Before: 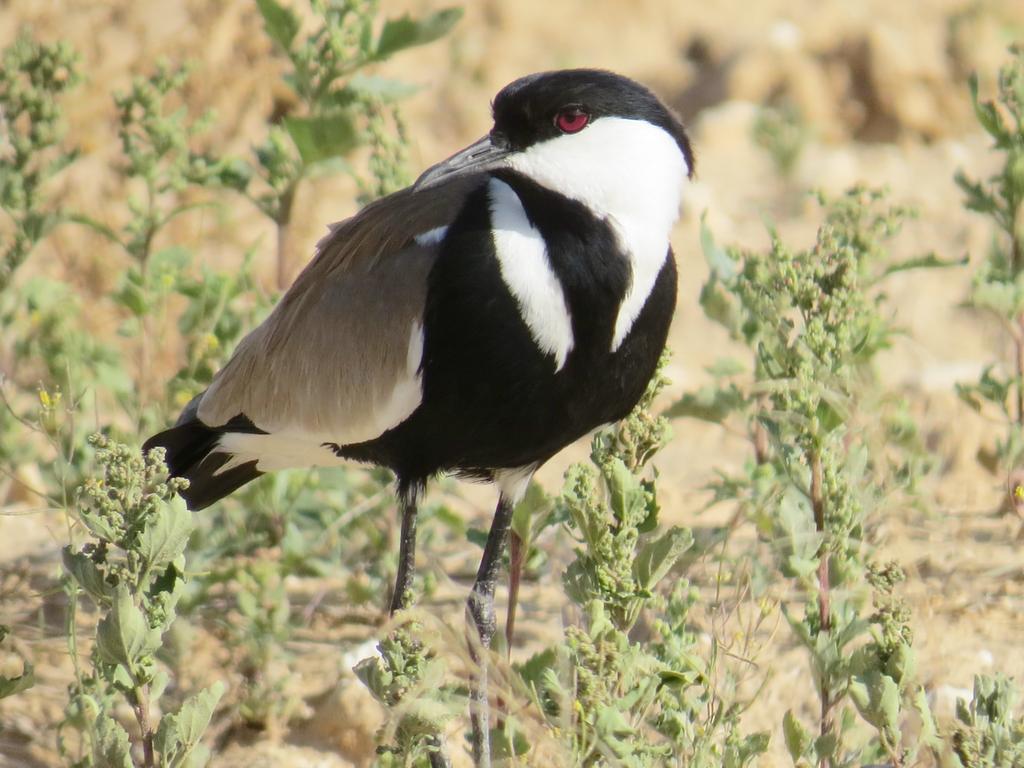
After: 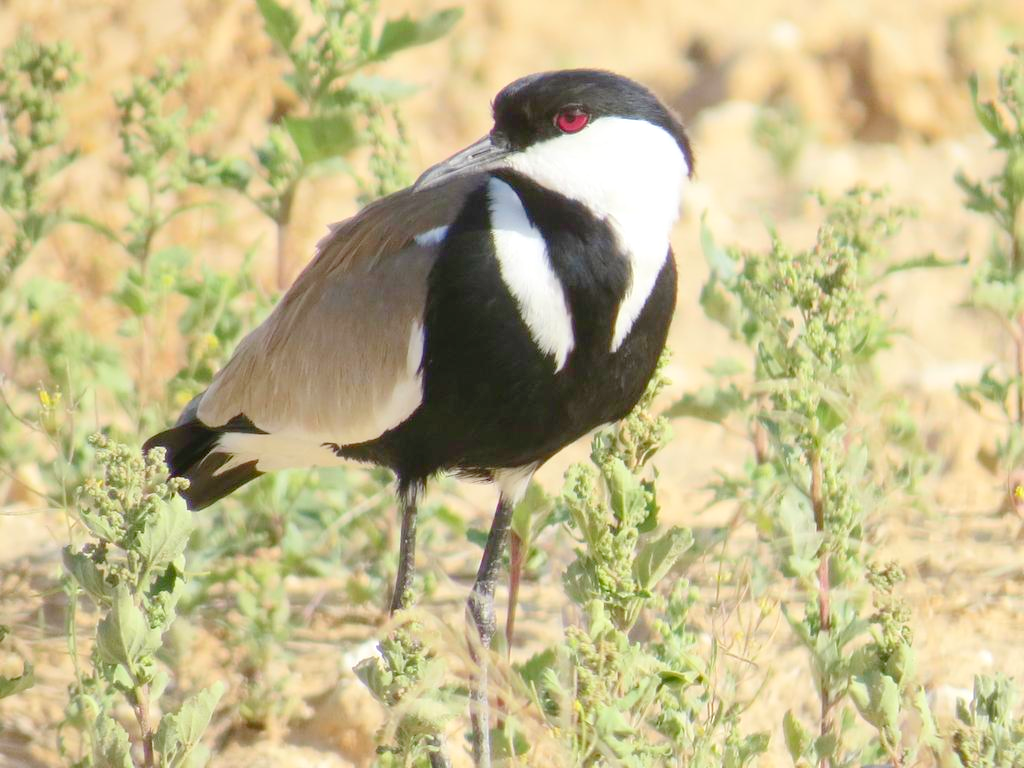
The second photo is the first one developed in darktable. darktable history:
levels: white 99.93%, levels [0, 0.397, 0.955]
